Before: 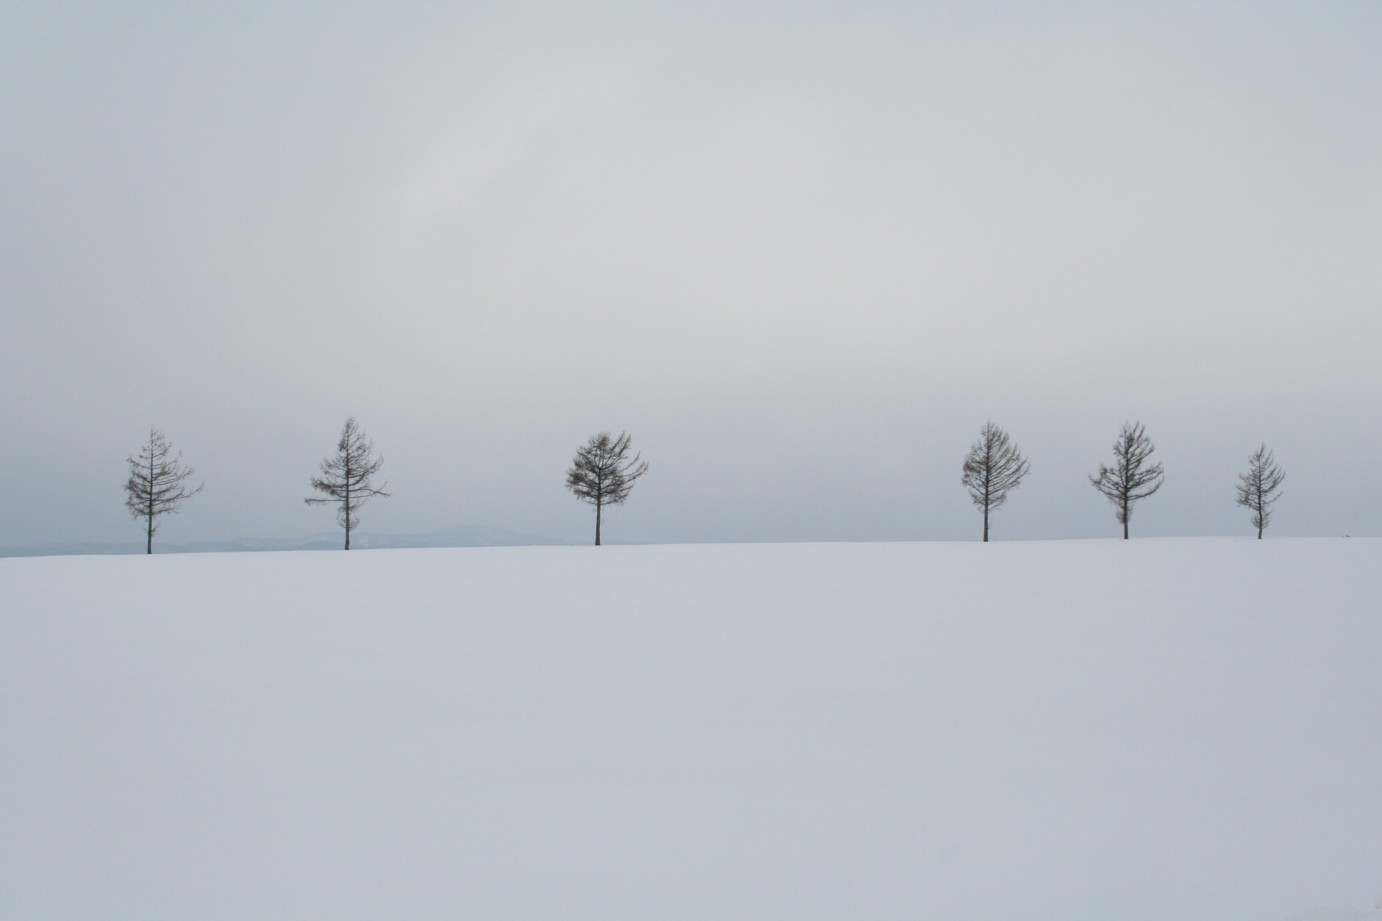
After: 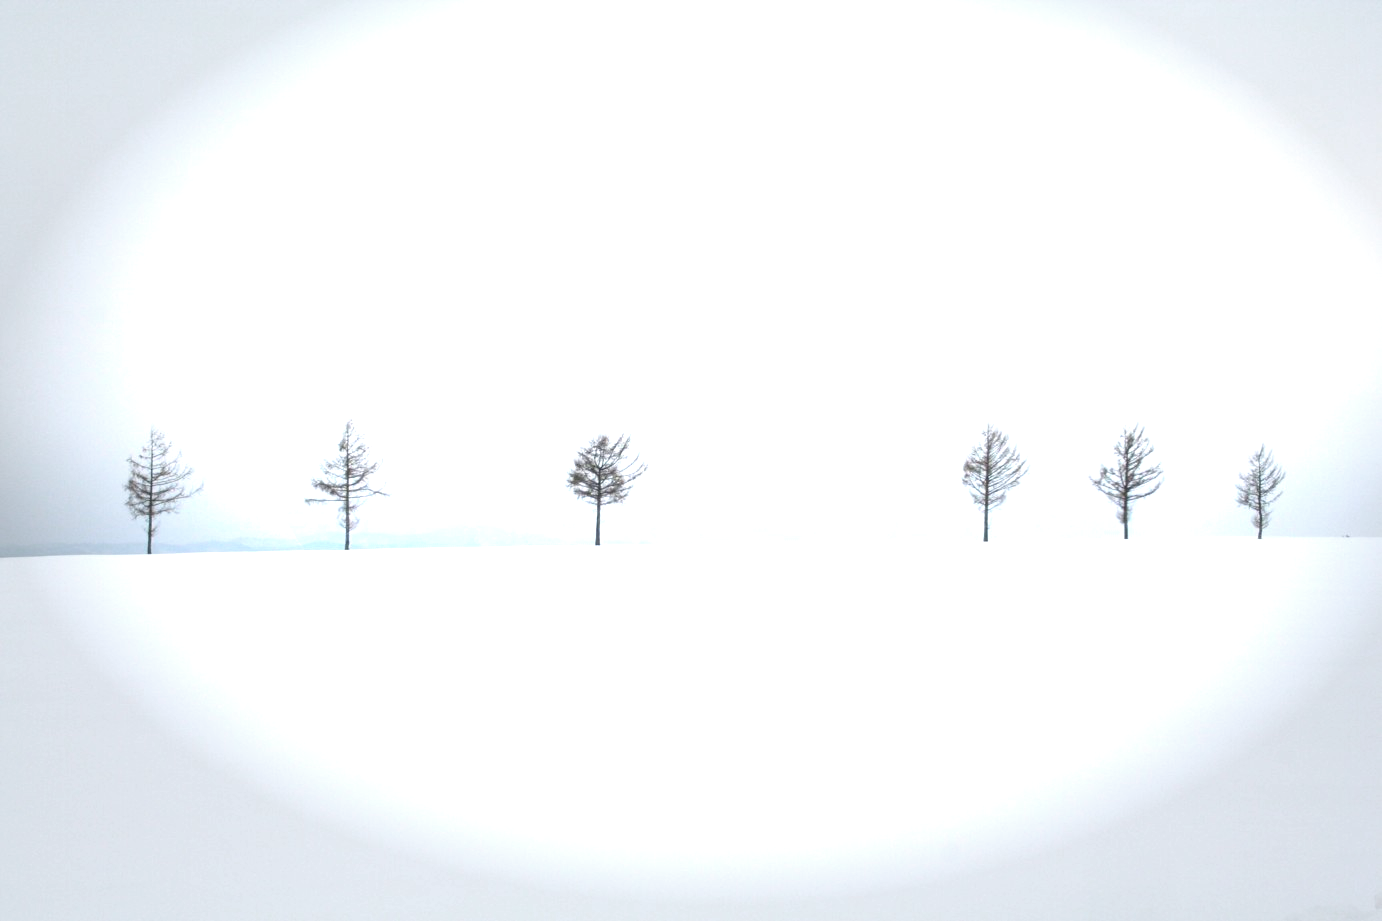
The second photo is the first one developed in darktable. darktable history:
vignetting: fall-off start 66.53%, fall-off radius 39.6%, center (0.04, -0.096), automatic ratio true, width/height ratio 0.677, unbound false
exposure: black level correction 0, exposure 1.127 EV, compensate exposure bias true, compensate highlight preservation false
color balance rgb: shadows lift › hue 87.85°, global offset › chroma 0.06%, global offset › hue 253.15°, perceptual saturation grading › global saturation 35.667%, perceptual brilliance grading › highlights 10.055%, perceptual brilliance grading › mid-tones 5.49%, global vibrance 20%
